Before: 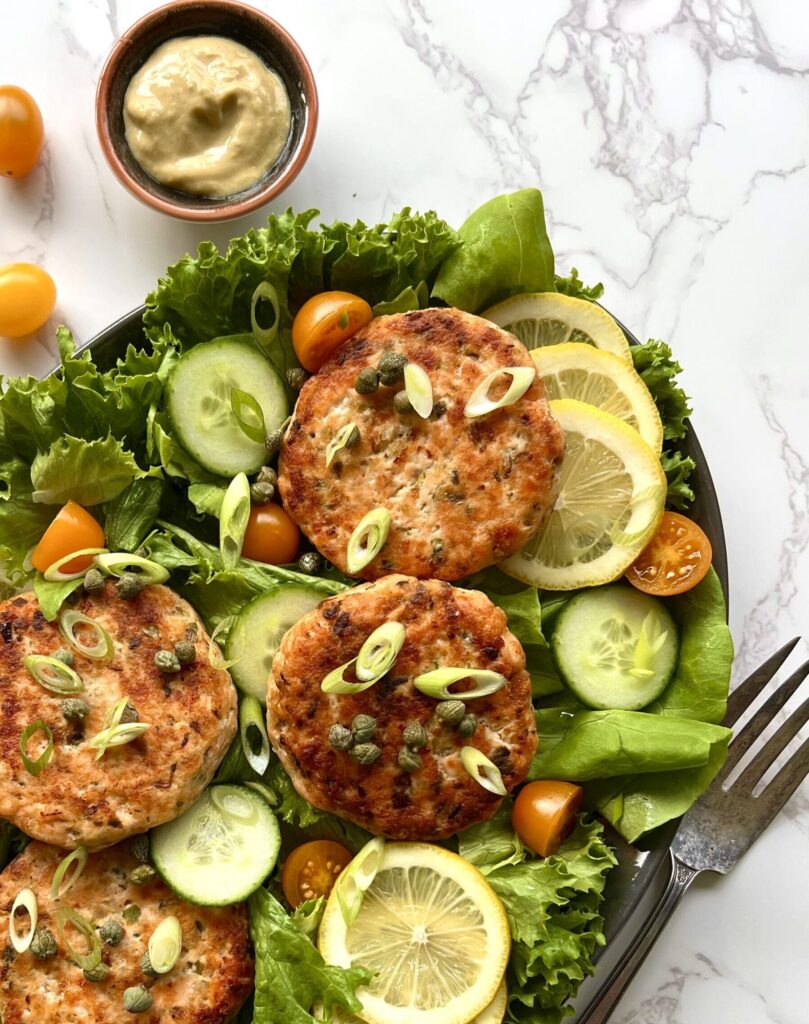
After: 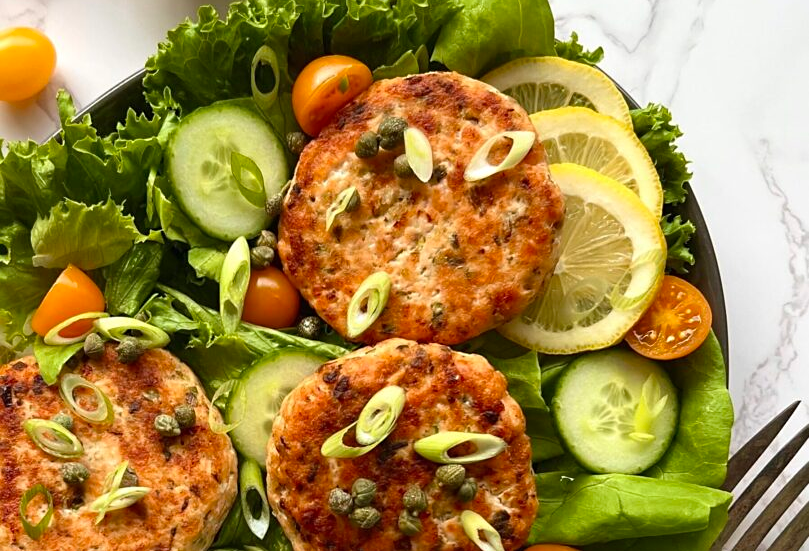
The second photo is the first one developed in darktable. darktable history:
crop and rotate: top 23.093%, bottom 23.076%
sharpen: amount 0.209
exposure: black level correction 0, compensate highlight preservation false
